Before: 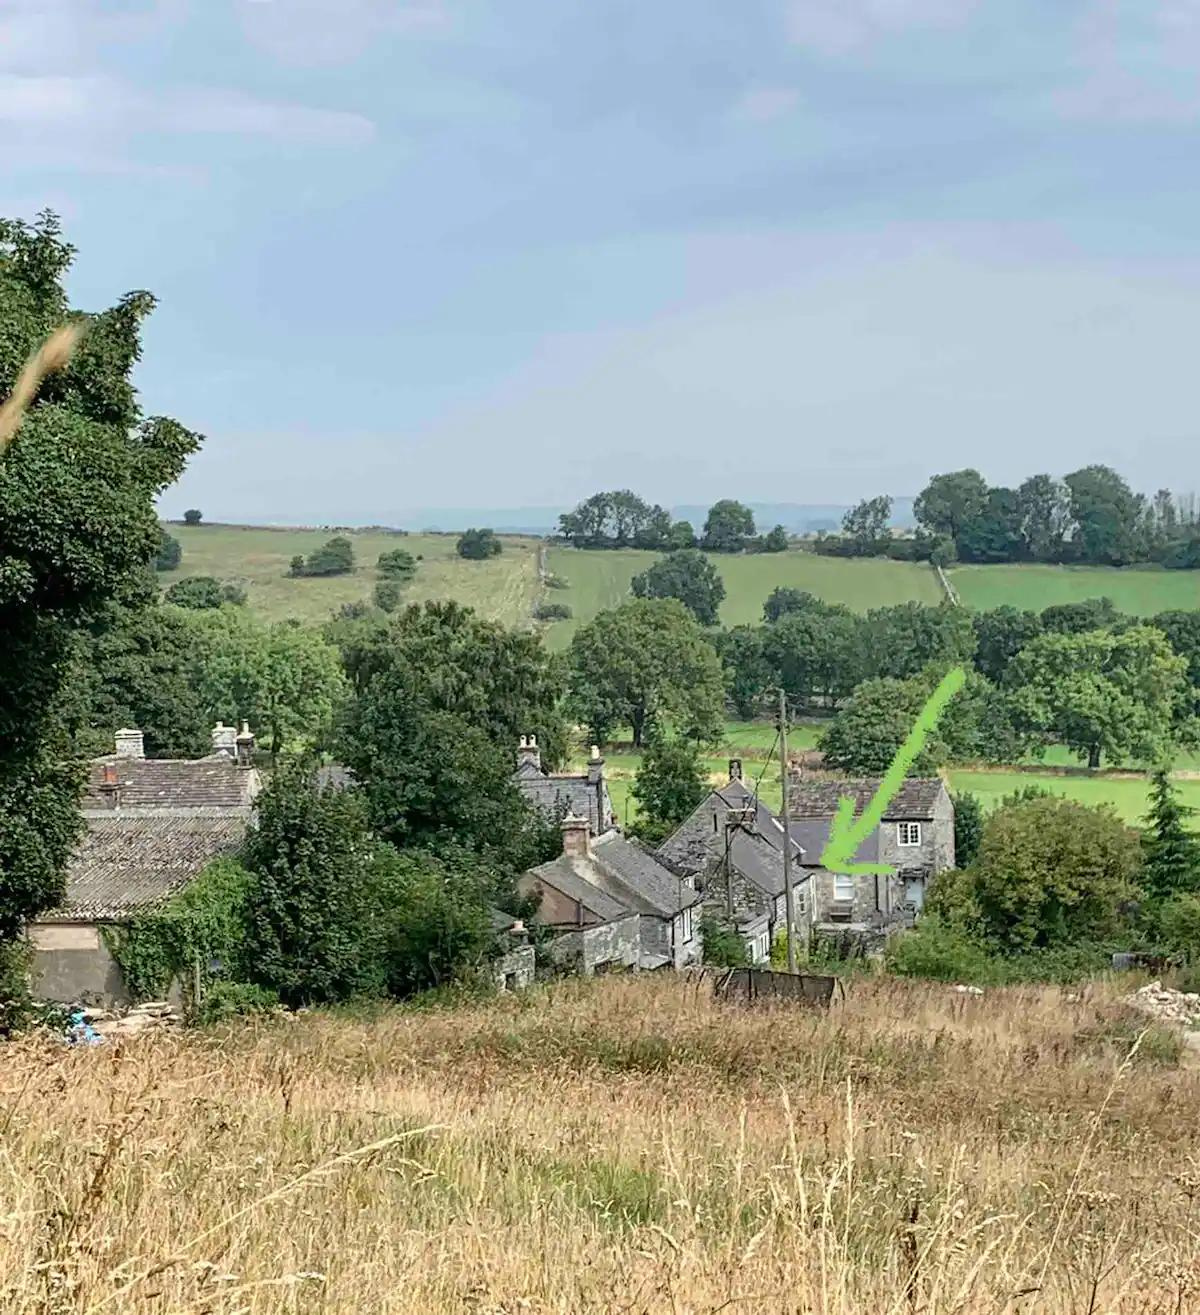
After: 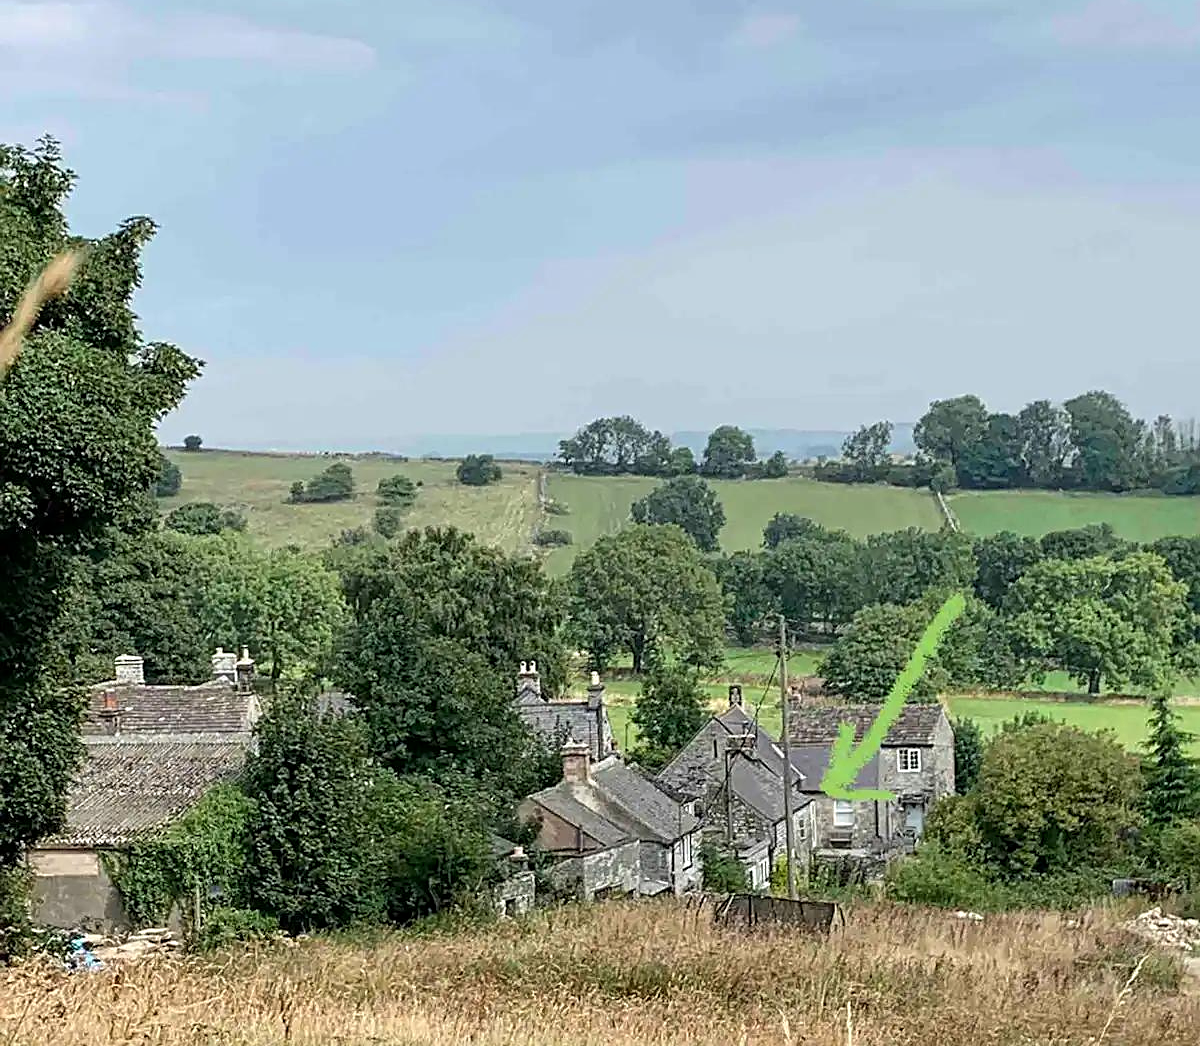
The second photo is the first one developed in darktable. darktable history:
sharpen: on, module defaults
crop and rotate: top 5.656%, bottom 14.749%
local contrast: highlights 100%, shadows 98%, detail 120%, midtone range 0.2
